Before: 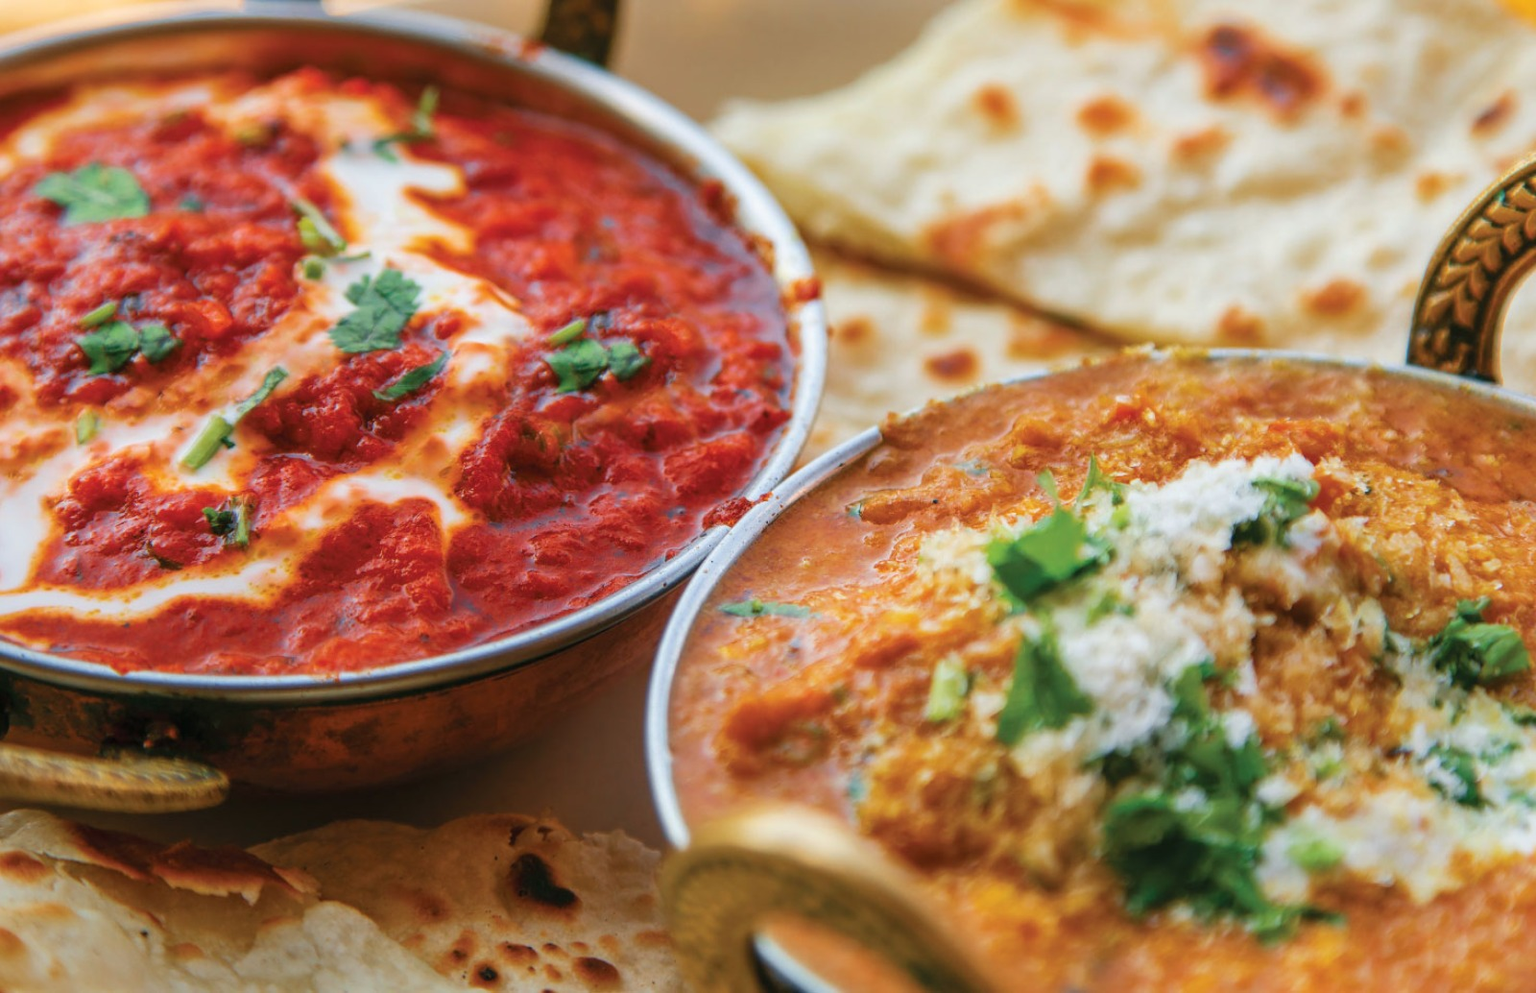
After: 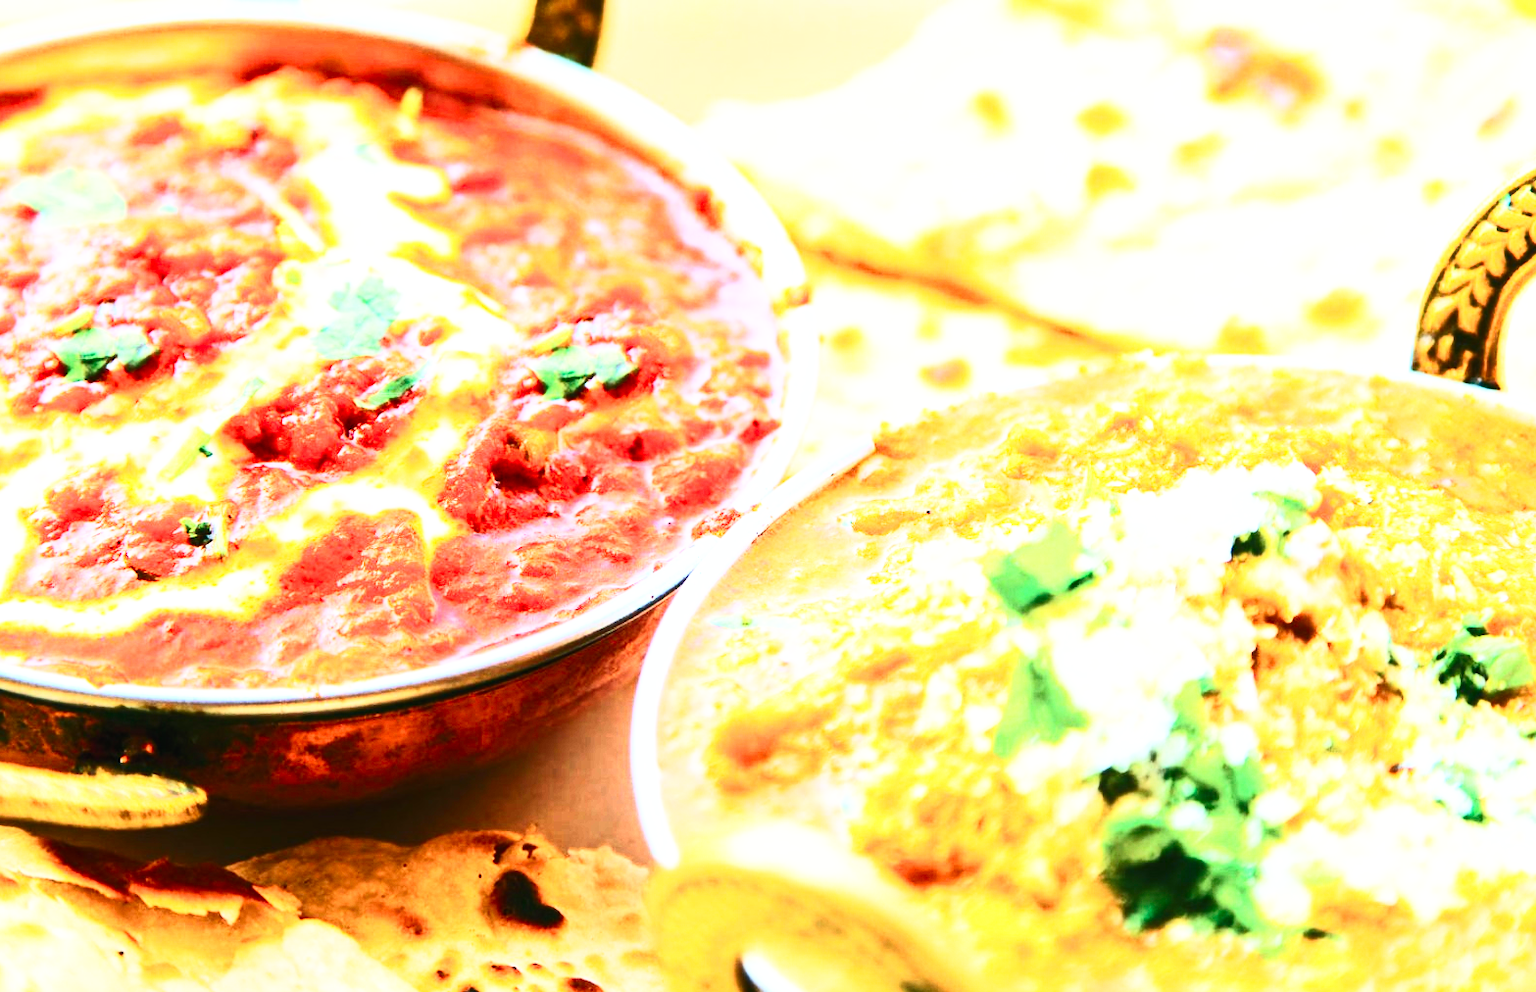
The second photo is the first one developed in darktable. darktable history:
contrast brightness saturation: contrast 0.62, brightness 0.34, saturation 0.14
crop: left 1.743%, right 0.268%, bottom 2.011%
exposure: black level correction 0, exposure 0.68 EV, compensate exposure bias true, compensate highlight preservation false
base curve: curves: ch0 [(0, 0) (0.007, 0.004) (0.027, 0.03) (0.046, 0.07) (0.207, 0.54) (0.442, 0.872) (0.673, 0.972) (1, 1)], preserve colors none
